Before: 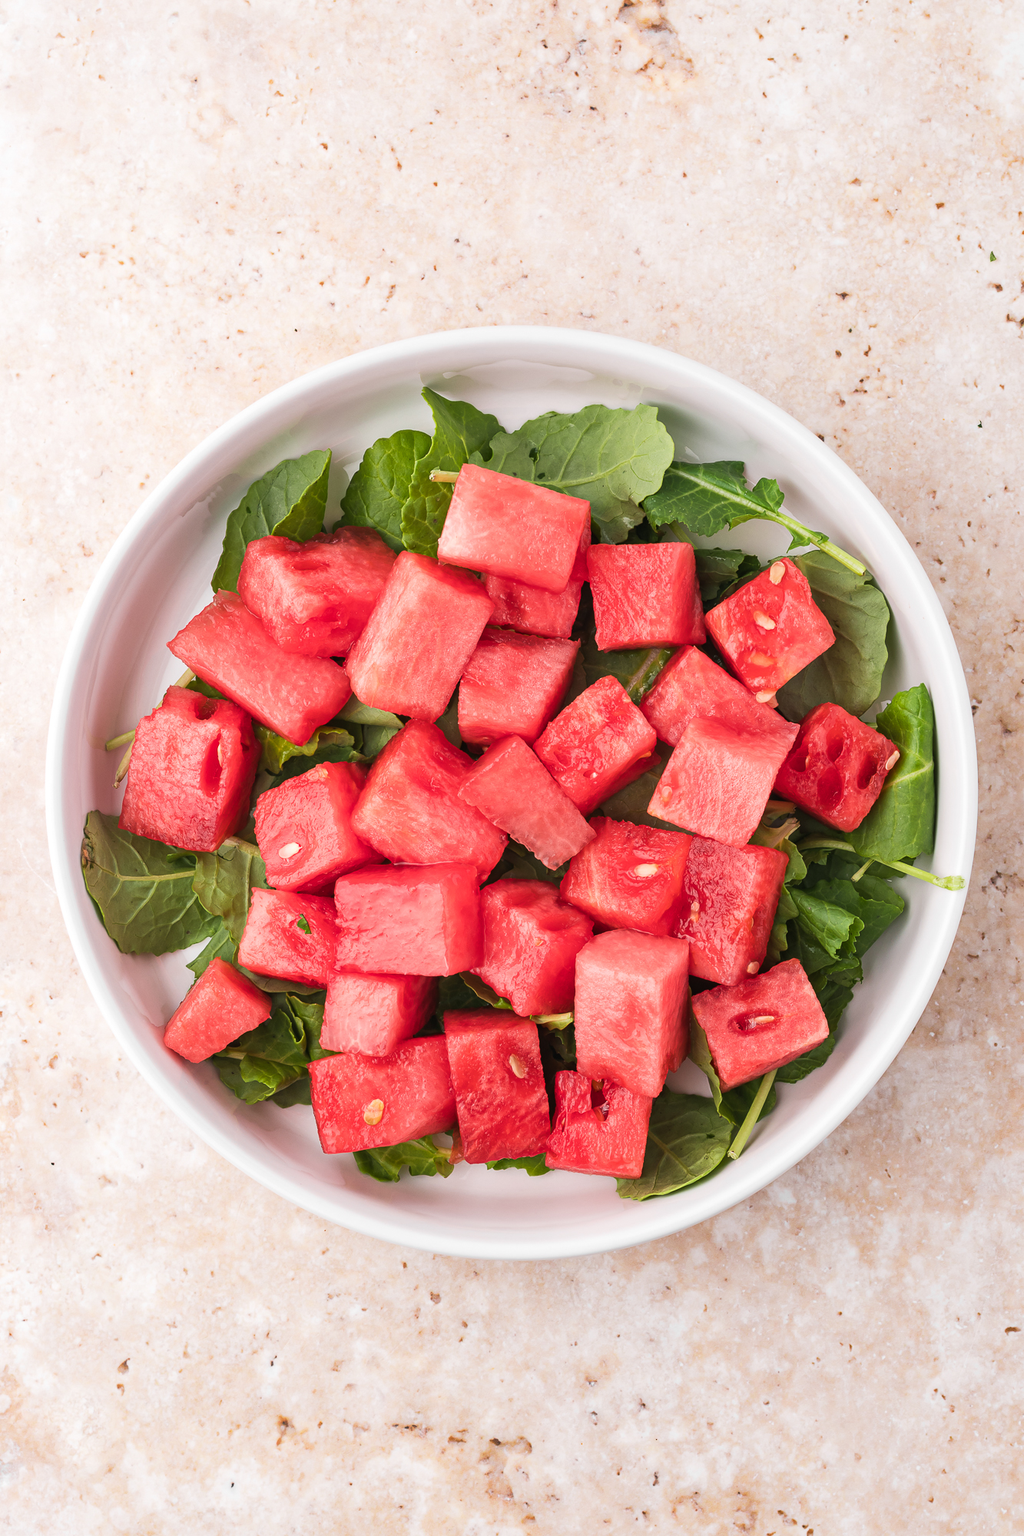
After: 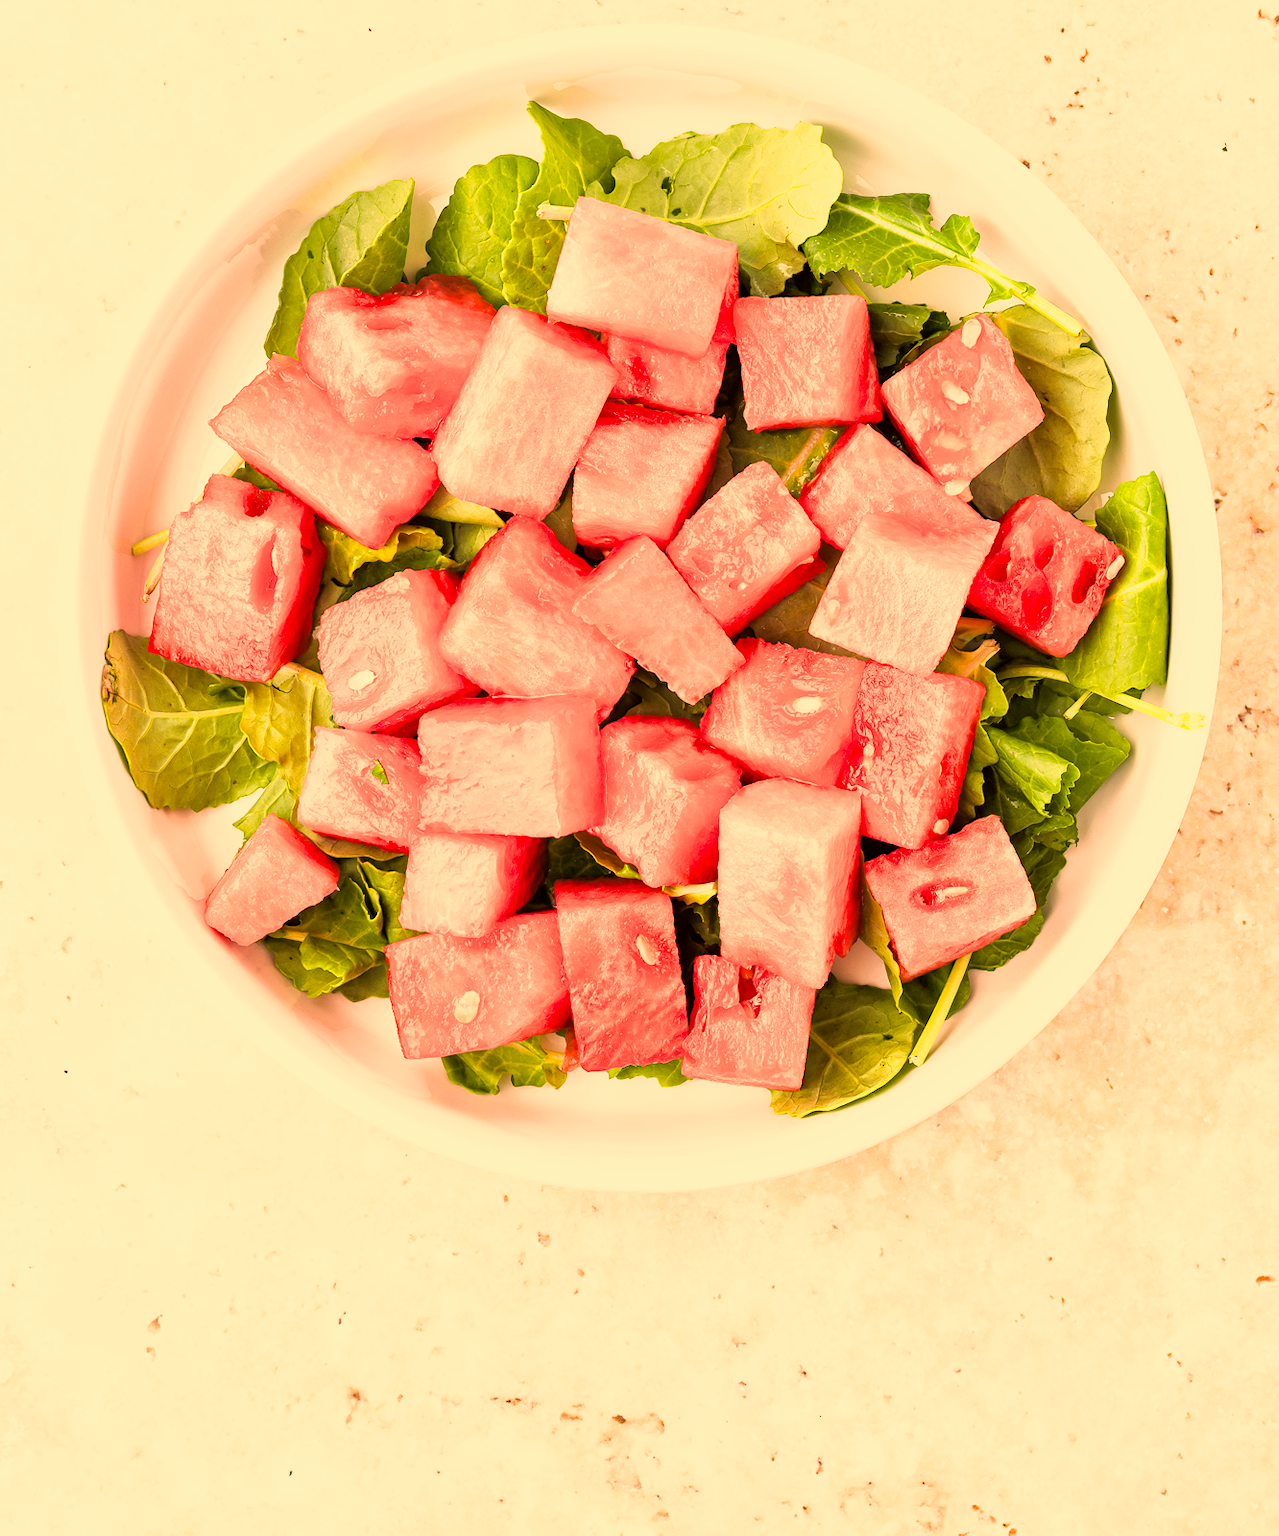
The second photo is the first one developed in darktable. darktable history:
exposure: black level correction 0.001, exposure 1.646 EV, compensate exposure bias true, compensate highlight preservation false
filmic rgb: black relative exposure -5 EV, hardness 2.88, contrast 1.2, highlights saturation mix -30%
crop and rotate: top 19.998%
shadows and highlights: shadows 20.55, highlights -20.99, soften with gaussian
color correction: highlights a* 17.94, highlights b* 35.39, shadows a* 1.48, shadows b* 6.42, saturation 1.01
